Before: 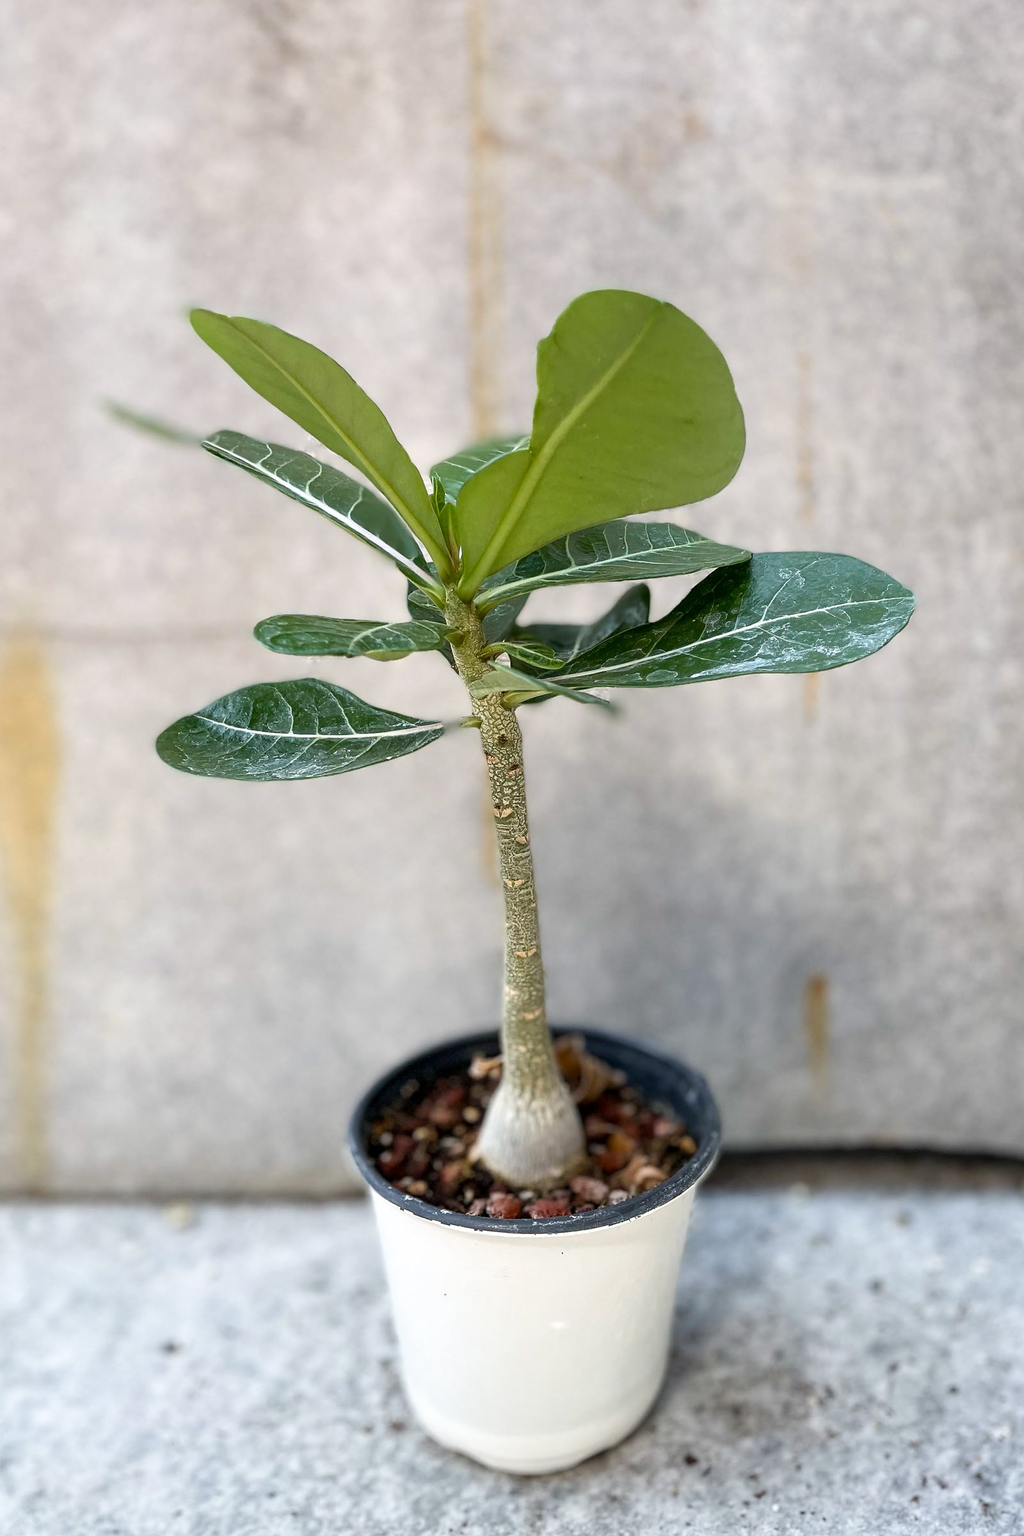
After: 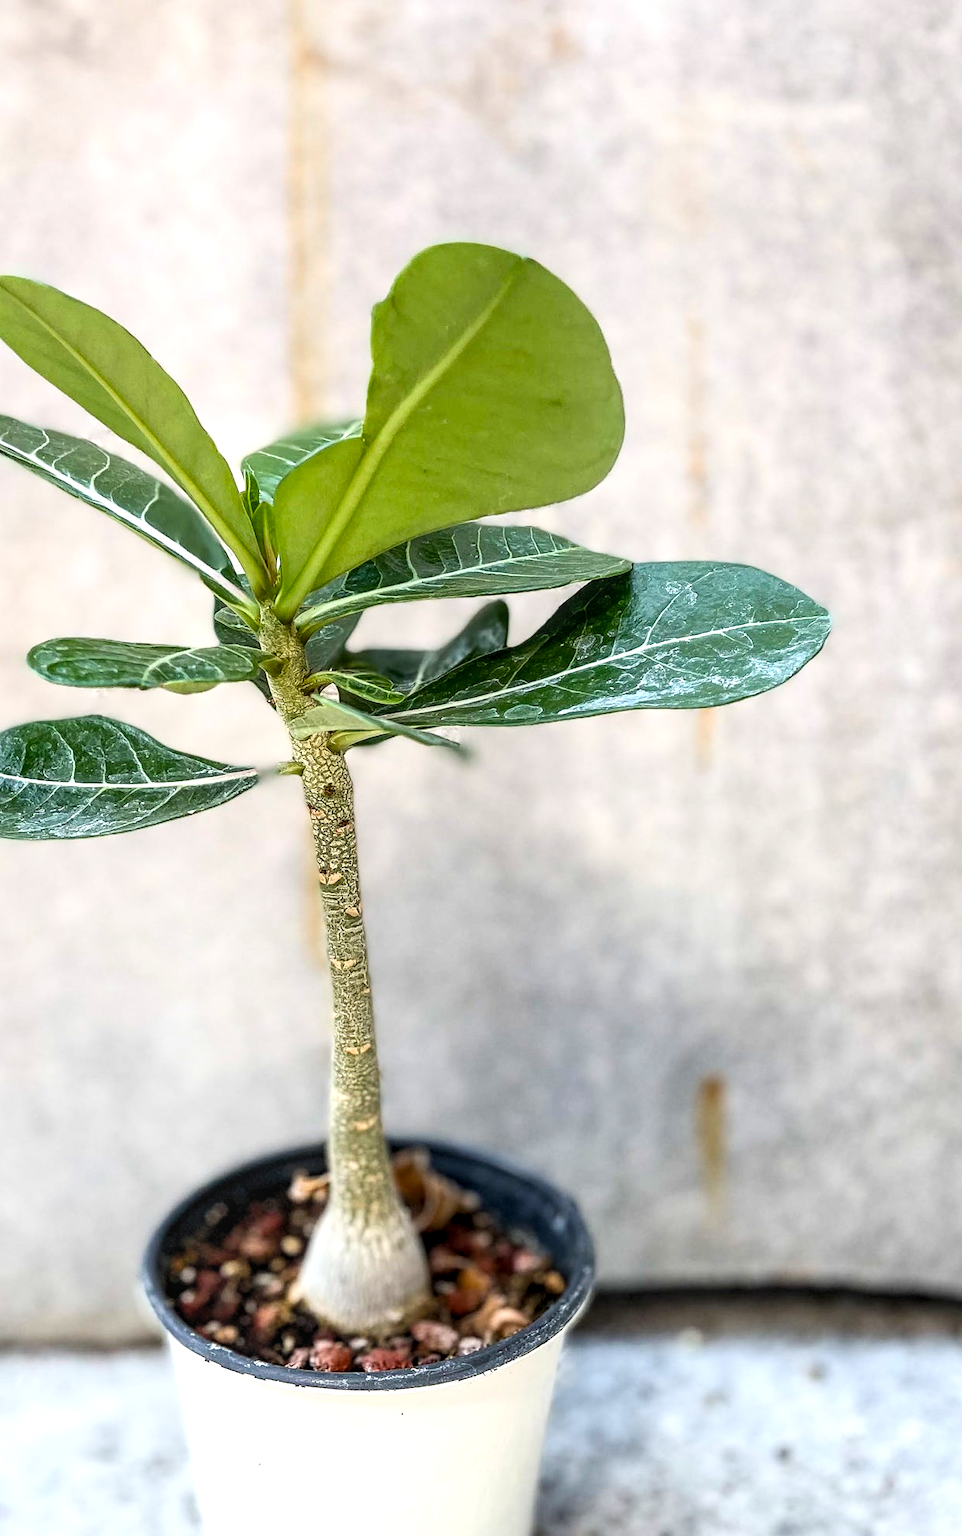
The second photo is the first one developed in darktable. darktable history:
levels: levels [0.016, 0.484, 0.953]
local contrast: detail 130%
crop: left 22.673%, top 5.893%, bottom 11.829%
contrast brightness saturation: contrast 0.204, brightness 0.159, saturation 0.223
